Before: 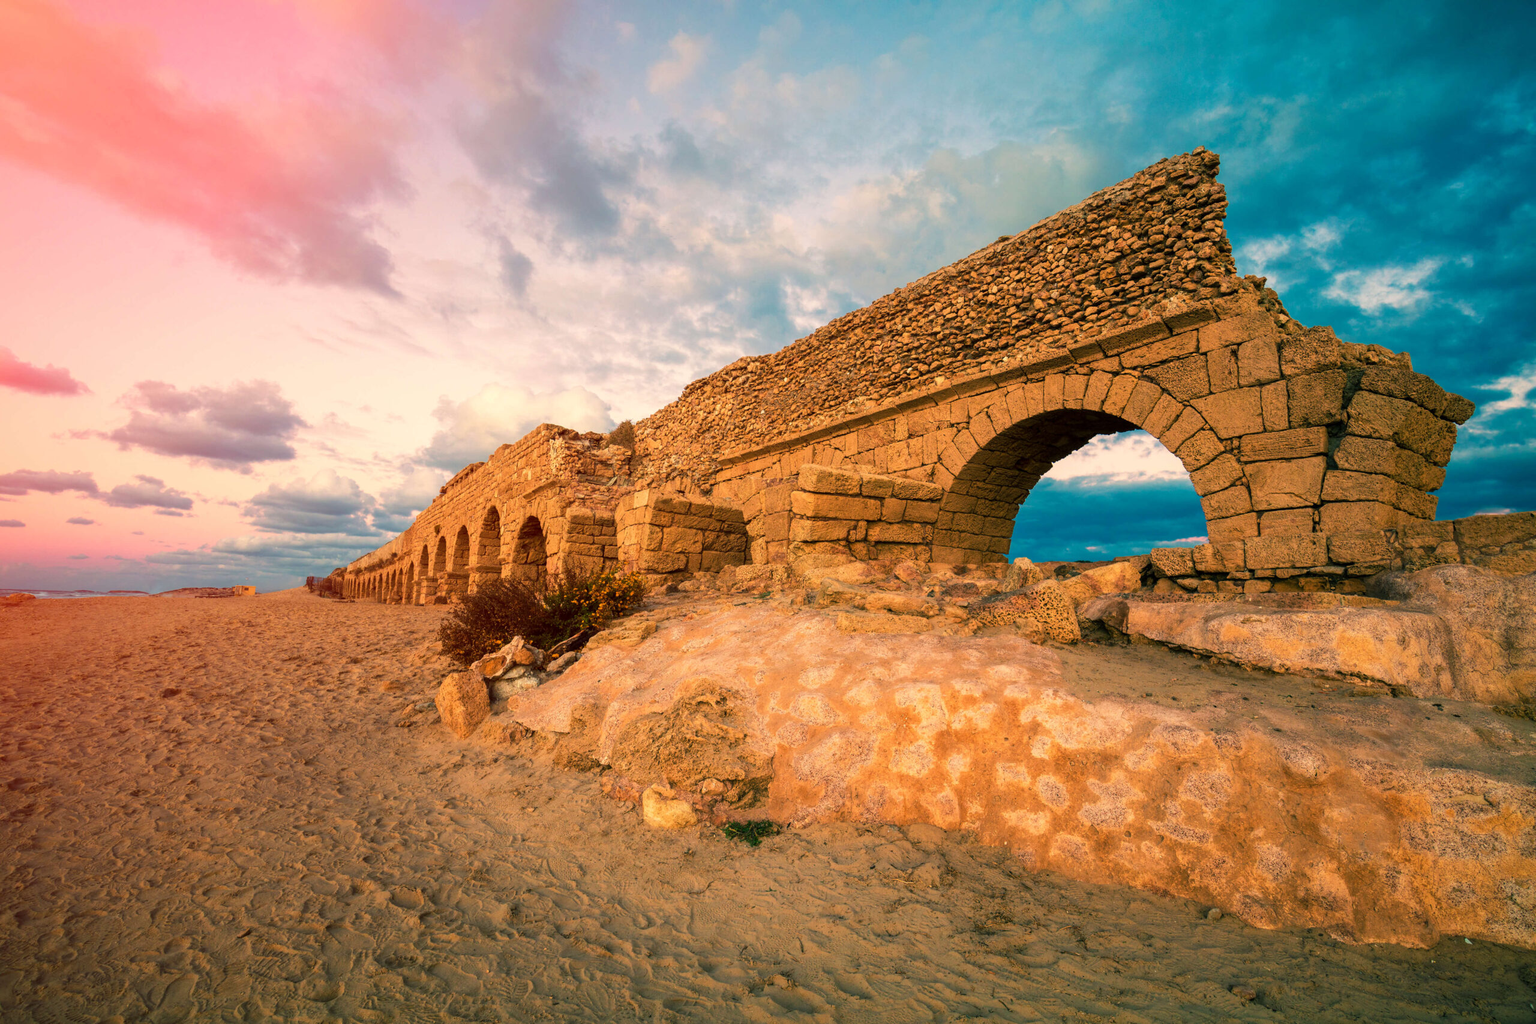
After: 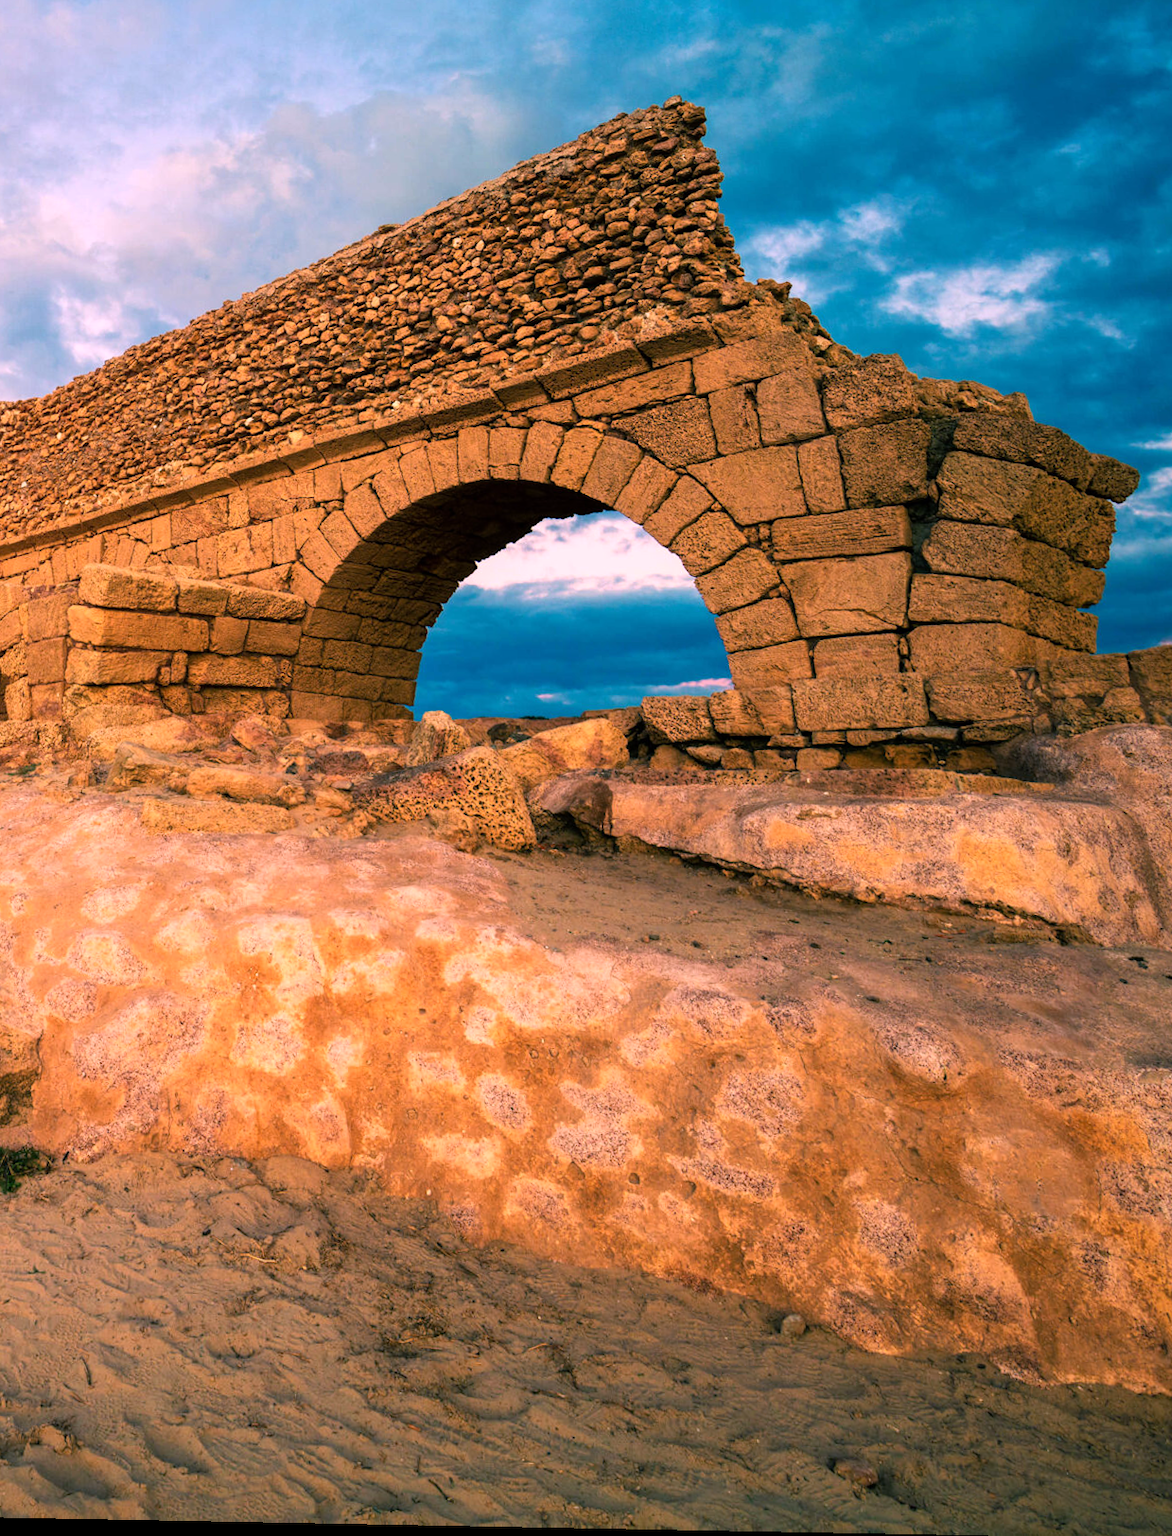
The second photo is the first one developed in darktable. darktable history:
white balance: red 1.042, blue 1.17
rotate and perspective: rotation 0.128°, lens shift (vertical) -0.181, lens shift (horizontal) -0.044, shear 0.001, automatic cropping off
rgb curve: curves: ch0 [(0, 0) (0.078, 0.051) (0.929, 0.956) (1, 1)], compensate middle gray true
crop: left 47.628%, top 6.643%, right 7.874%
